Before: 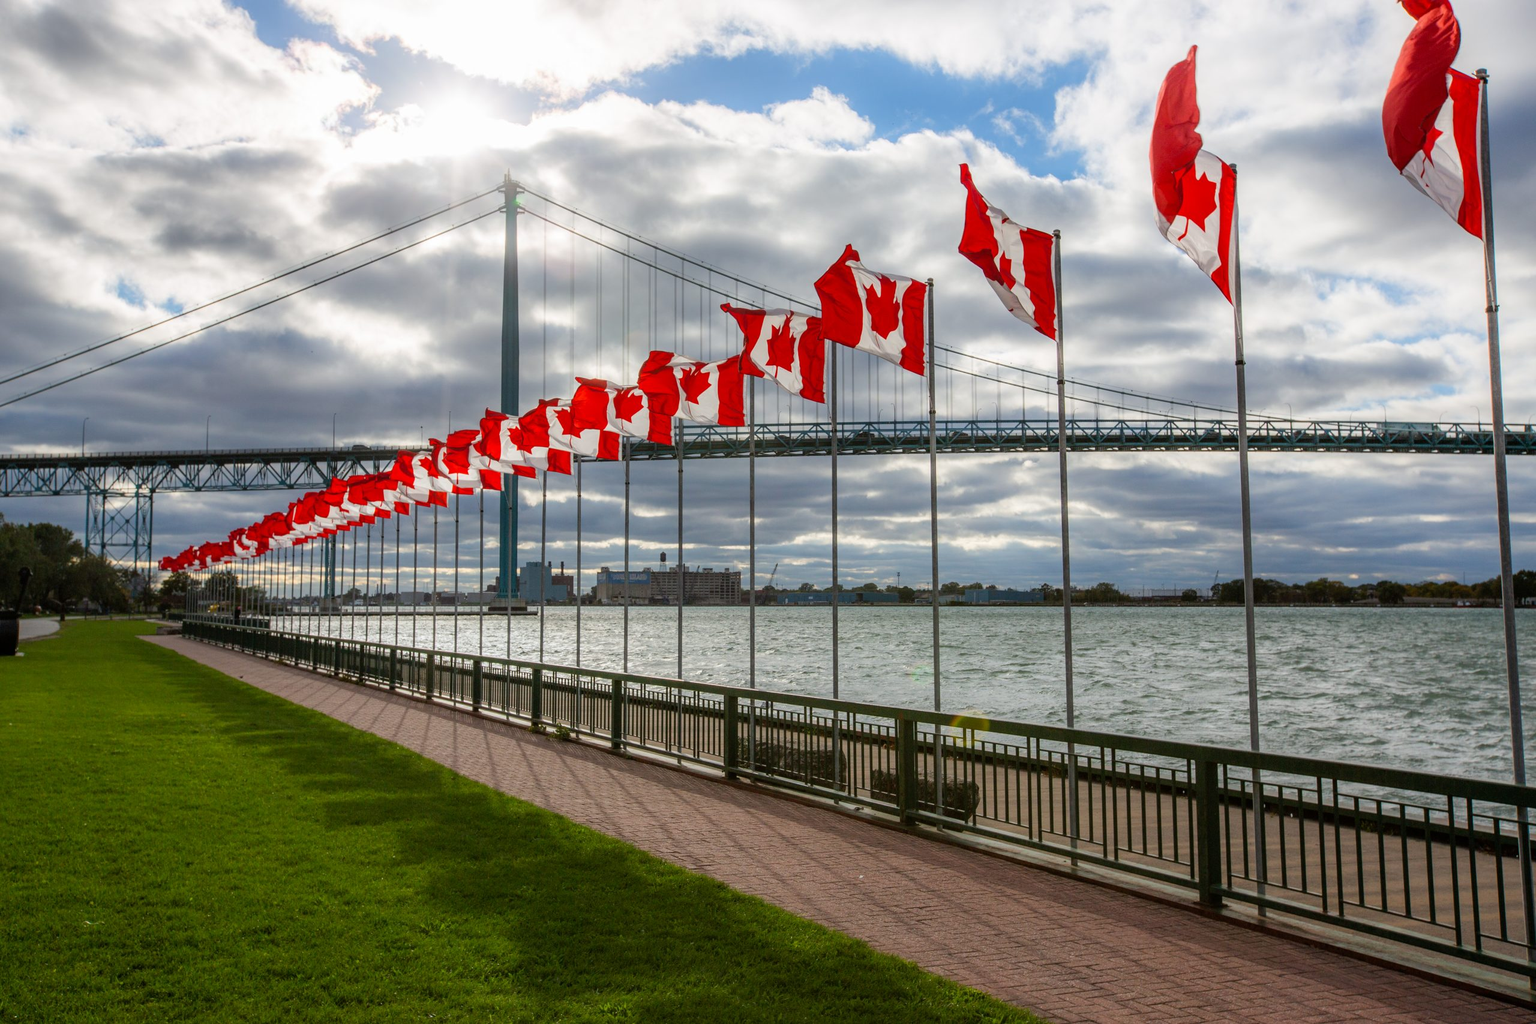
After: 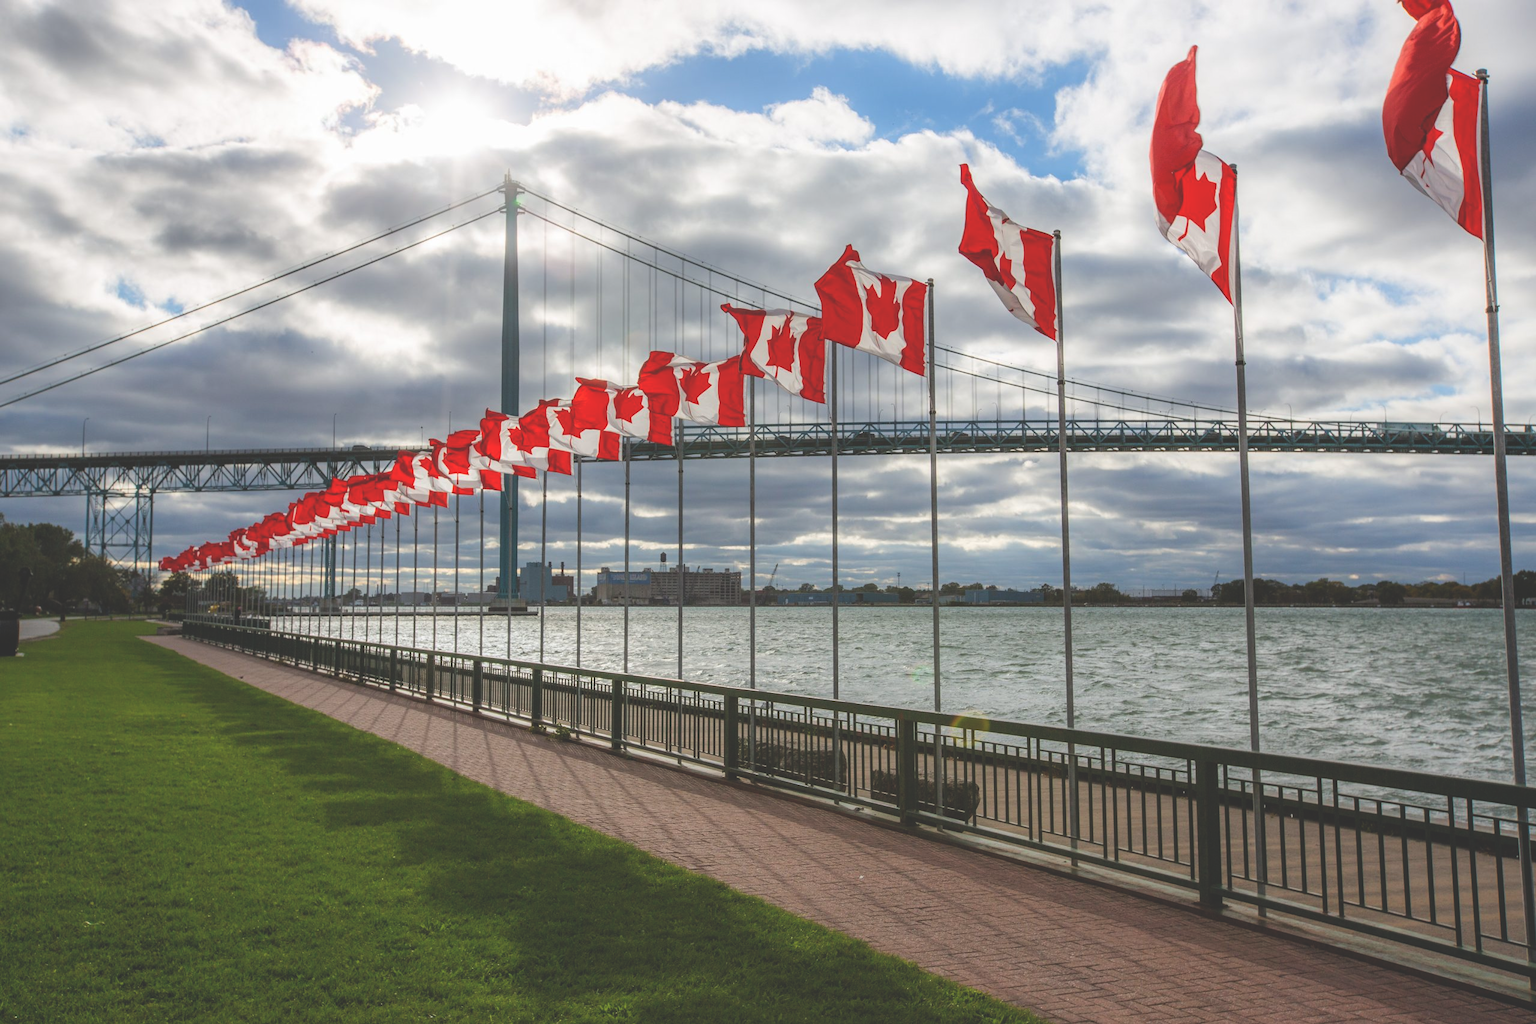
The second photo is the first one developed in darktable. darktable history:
exposure: black level correction -0.029, compensate exposure bias true, compensate highlight preservation false
